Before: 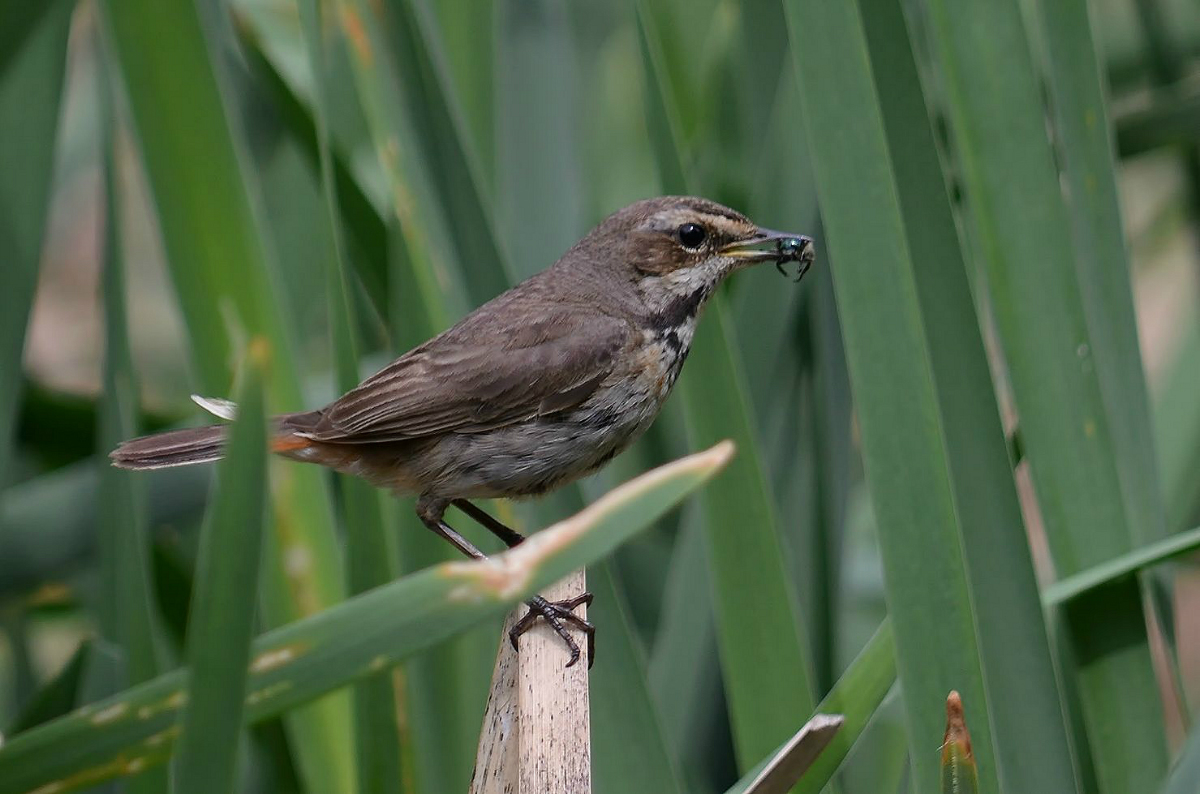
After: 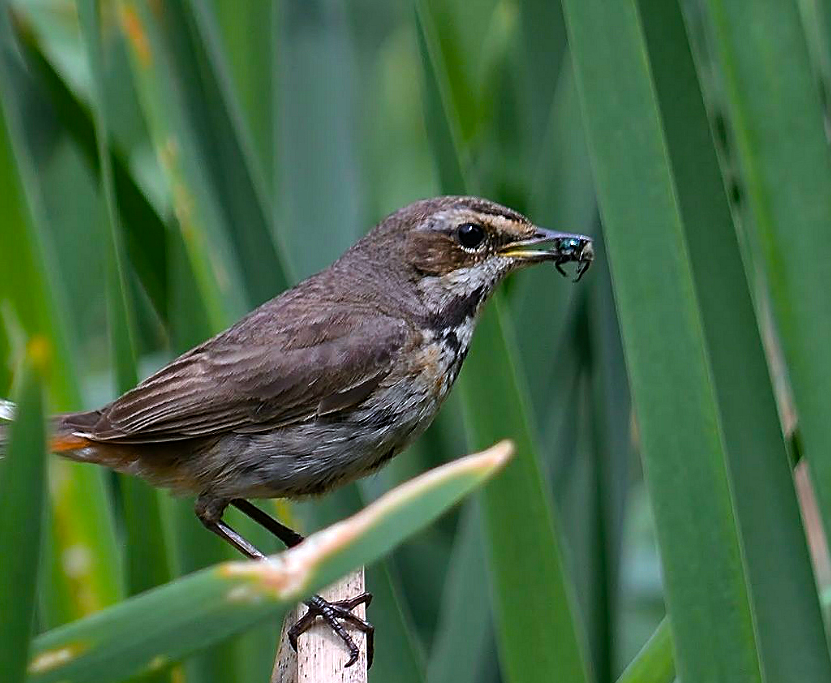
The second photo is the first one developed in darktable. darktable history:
crop: left 18.479%, right 12.2%, bottom 13.971%
shadows and highlights: shadows 60, highlights -60.23, soften with gaussian
white balance: red 0.967, blue 1.049
color balance rgb: linear chroma grading › global chroma 9%, perceptual saturation grading › global saturation 36%, perceptual brilliance grading › global brilliance 15%, perceptual brilliance grading › shadows -35%, global vibrance 15%
sharpen: on, module defaults
